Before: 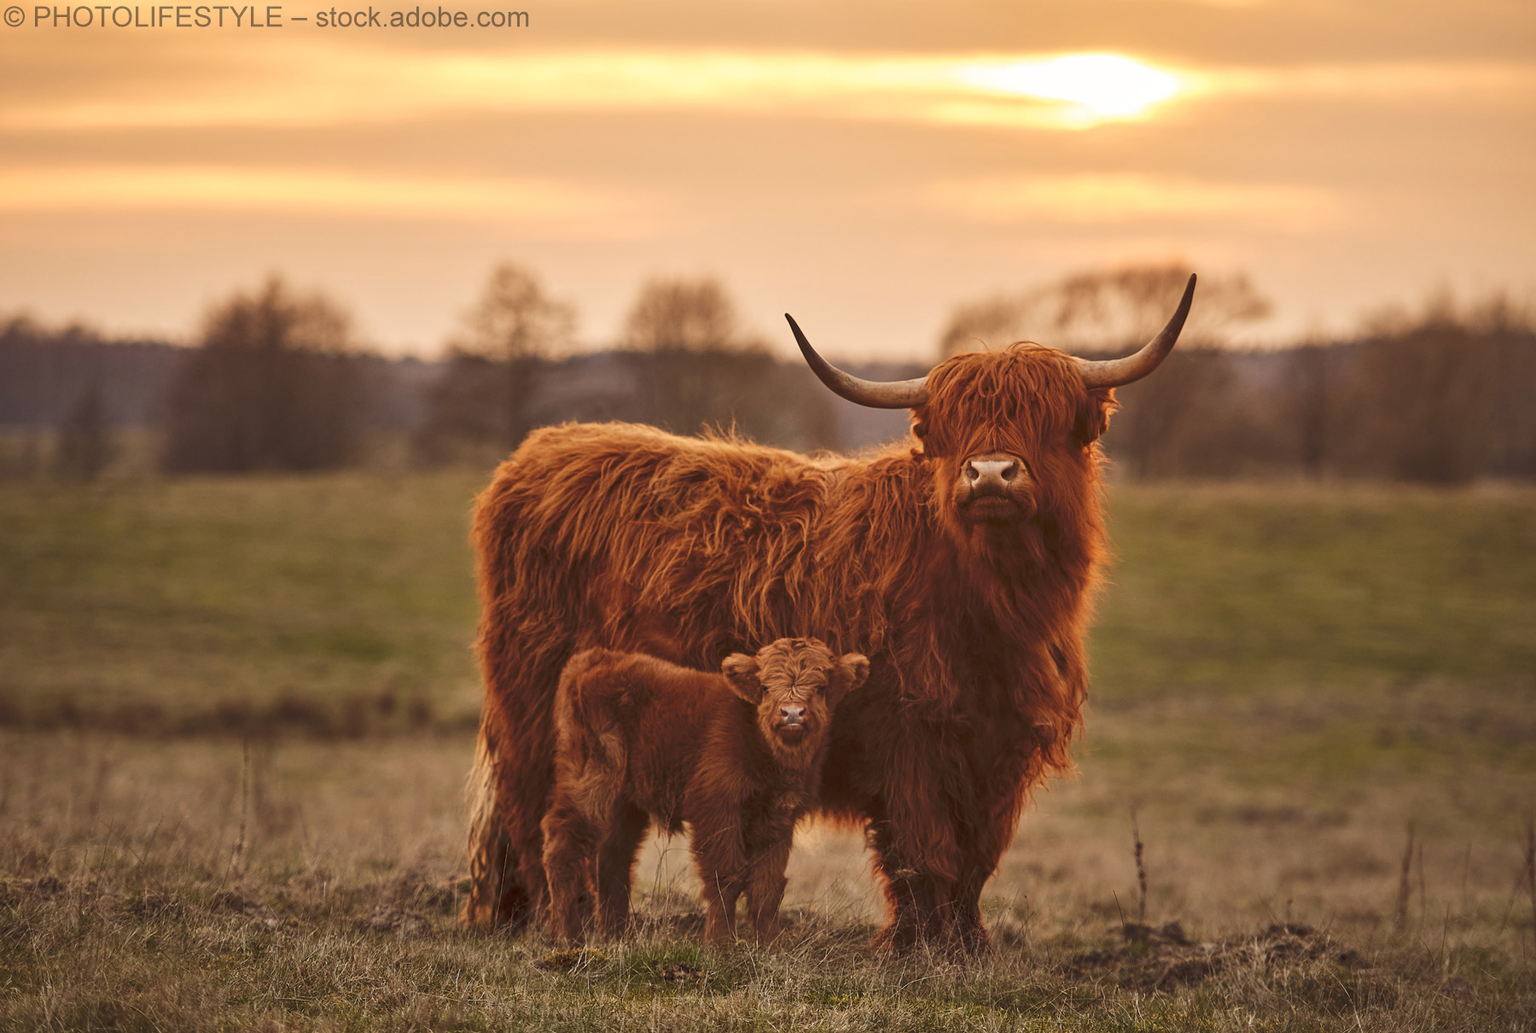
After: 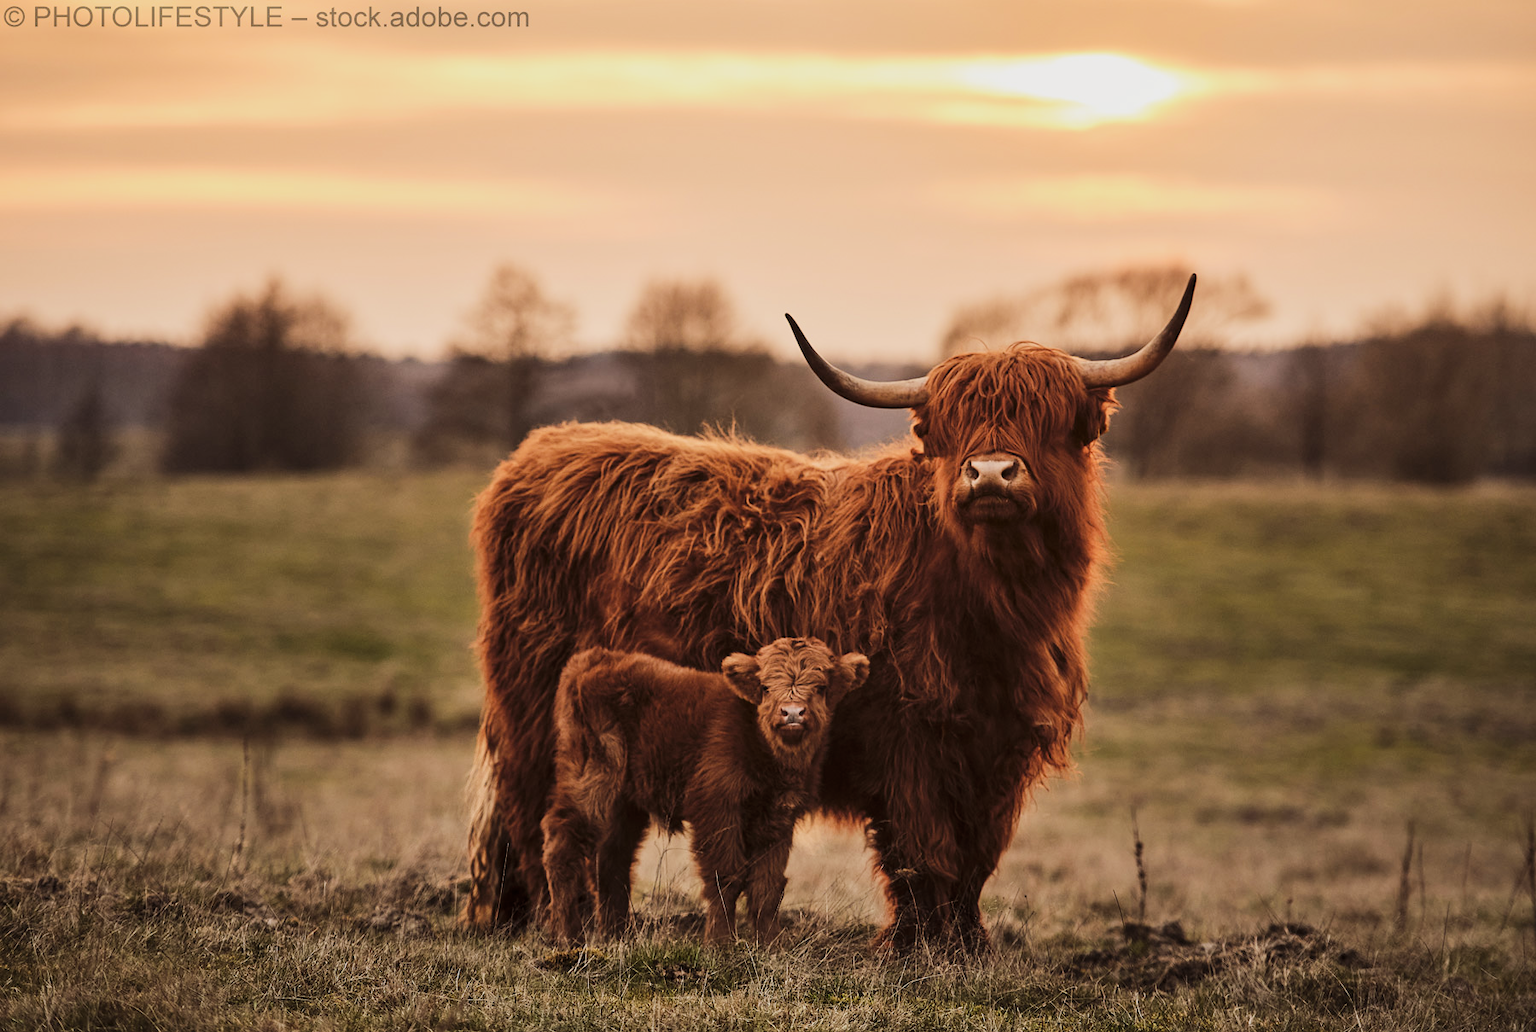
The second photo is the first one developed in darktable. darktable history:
tone equalizer: -8 EV -0.75 EV, -7 EV -0.7 EV, -6 EV -0.6 EV, -5 EV -0.4 EV, -3 EV 0.4 EV, -2 EV 0.6 EV, -1 EV 0.7 EV, +0 EV 0.75 EV, edges refinement/feathering 500, mask exposure compensation -1.57 EV, preserve details no
filmic rgb: black relative exposure -7.65 EV, white relative exposure 4.56 EV, hardness 3.61
